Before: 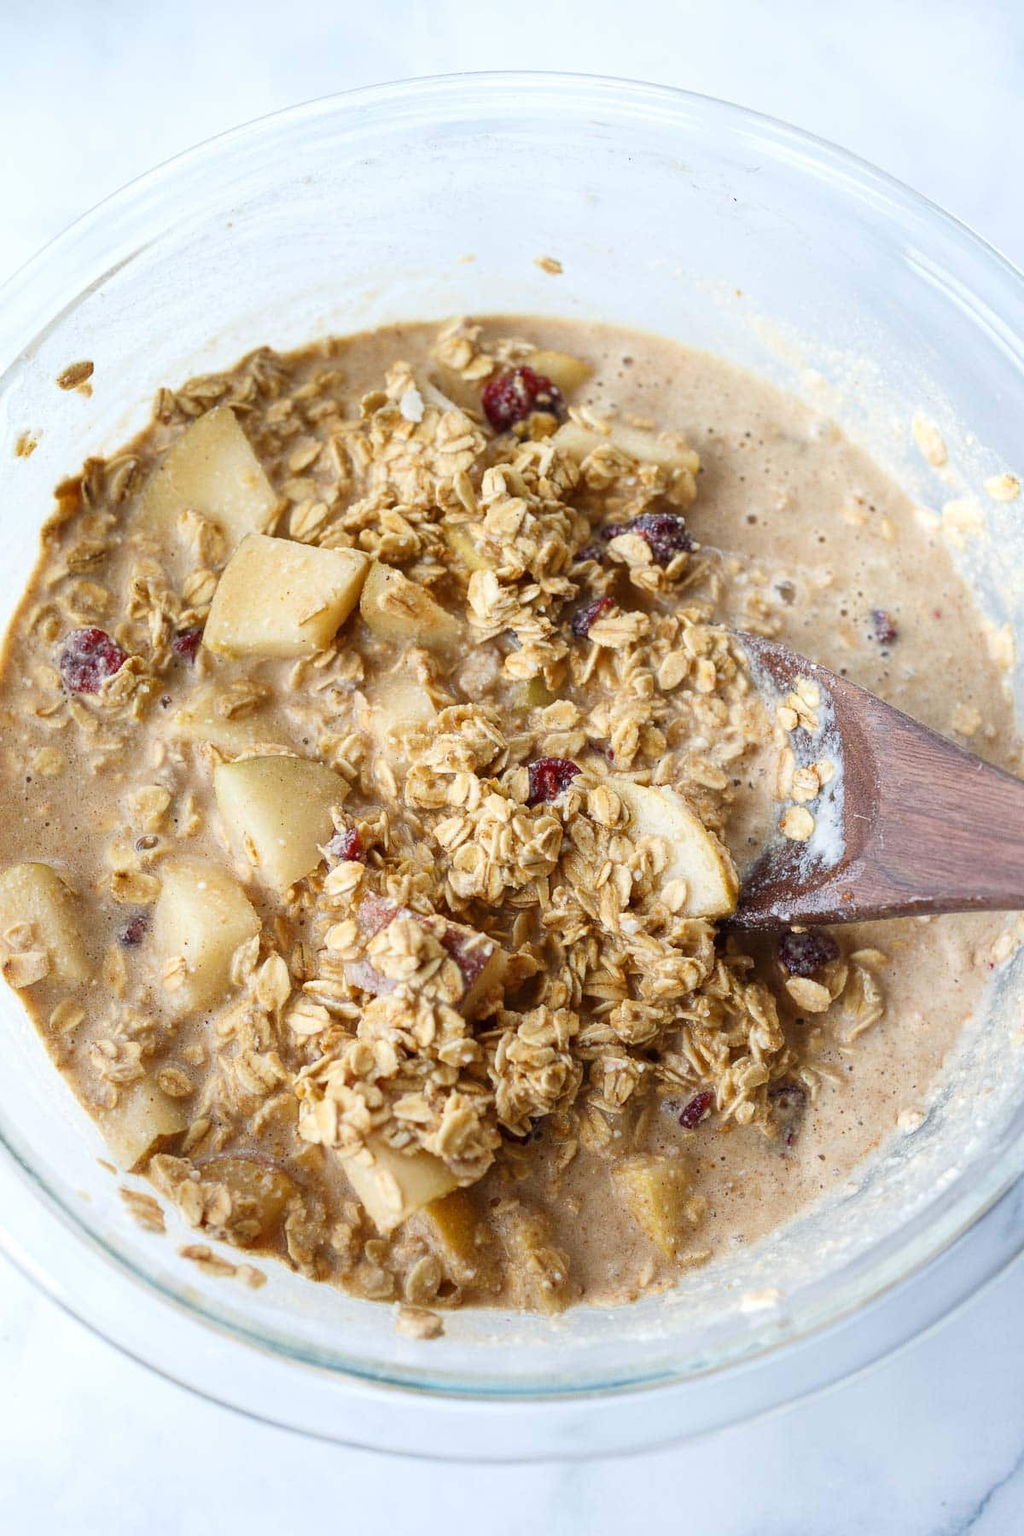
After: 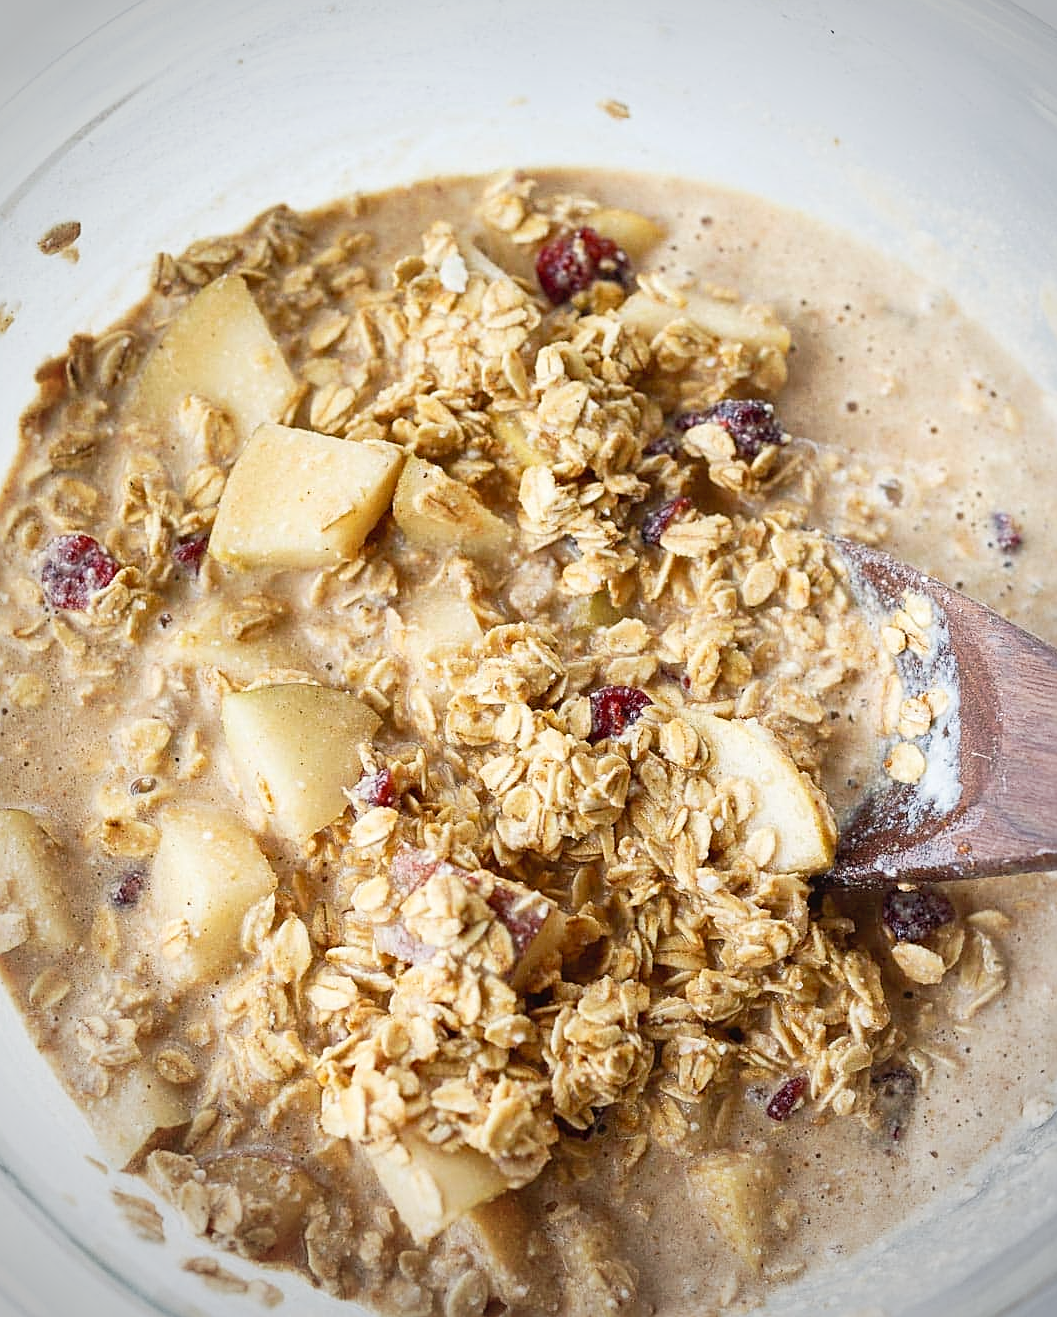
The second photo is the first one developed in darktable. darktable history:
sharpen: on, module defaults
crop and rotate: left 2.441%, top 11.276%, right 9.447%, bottom 15.514%
tone curve: curves: ch0 [(0, 0) (0.003, 0.032) (0.011, 0.033) (0.025, 0.036) (0.044, 0.046) (0.069, 0.069) (0.1, 0.108) (0.136, 0.157) (0.177, 0.208) (0.224, 0.256) (0.277, 0.313) (0.335, 0.379) (0.399, 0.444) (0.468, 0.514) (0.543, 0.595) (0.623, 0.687) (0.709, 0.772) (0.801, 0.854) (0.898, 0.933) (1, 1)], preserve colors none
vignetting: fall-off start 71.88%, unbound false
